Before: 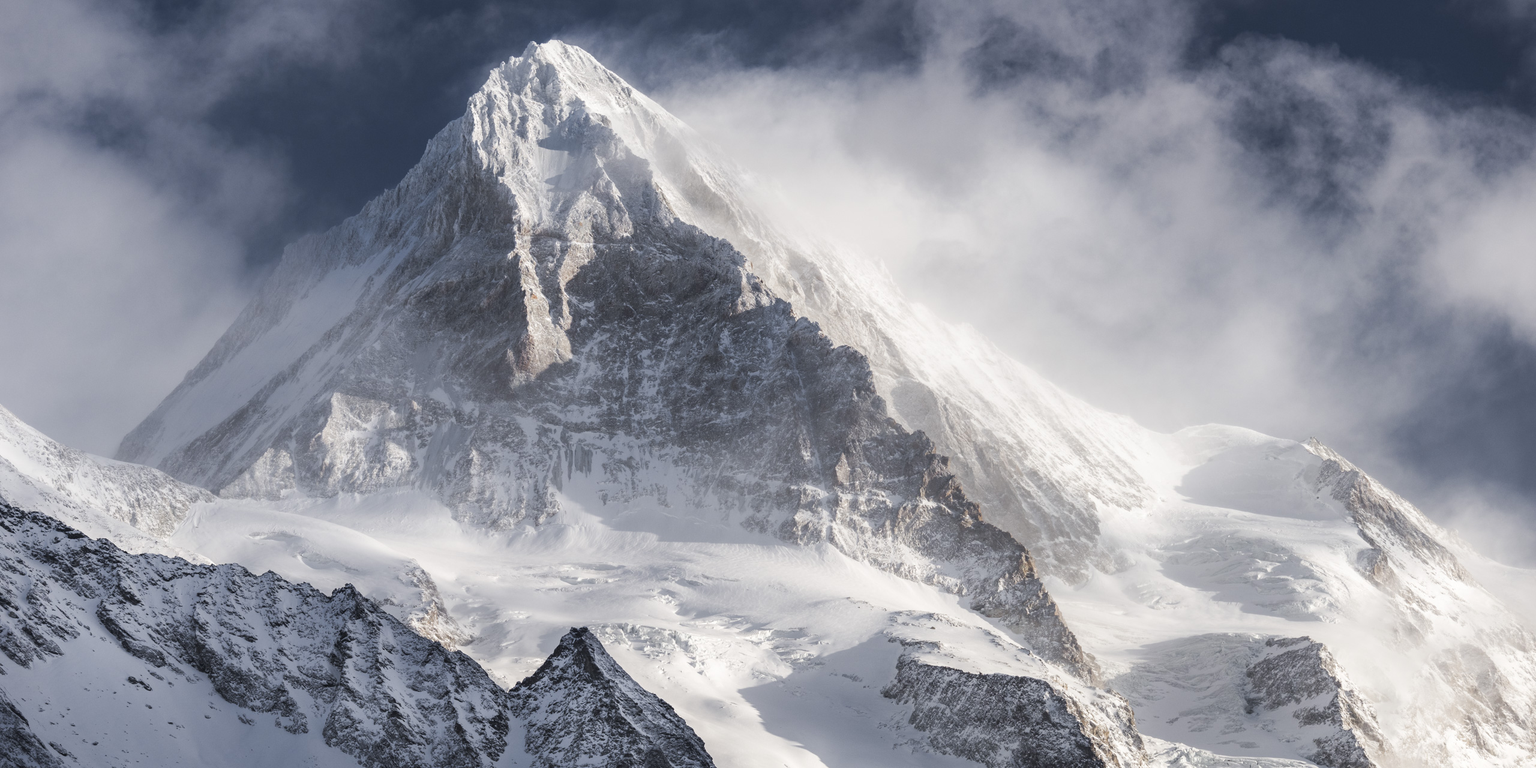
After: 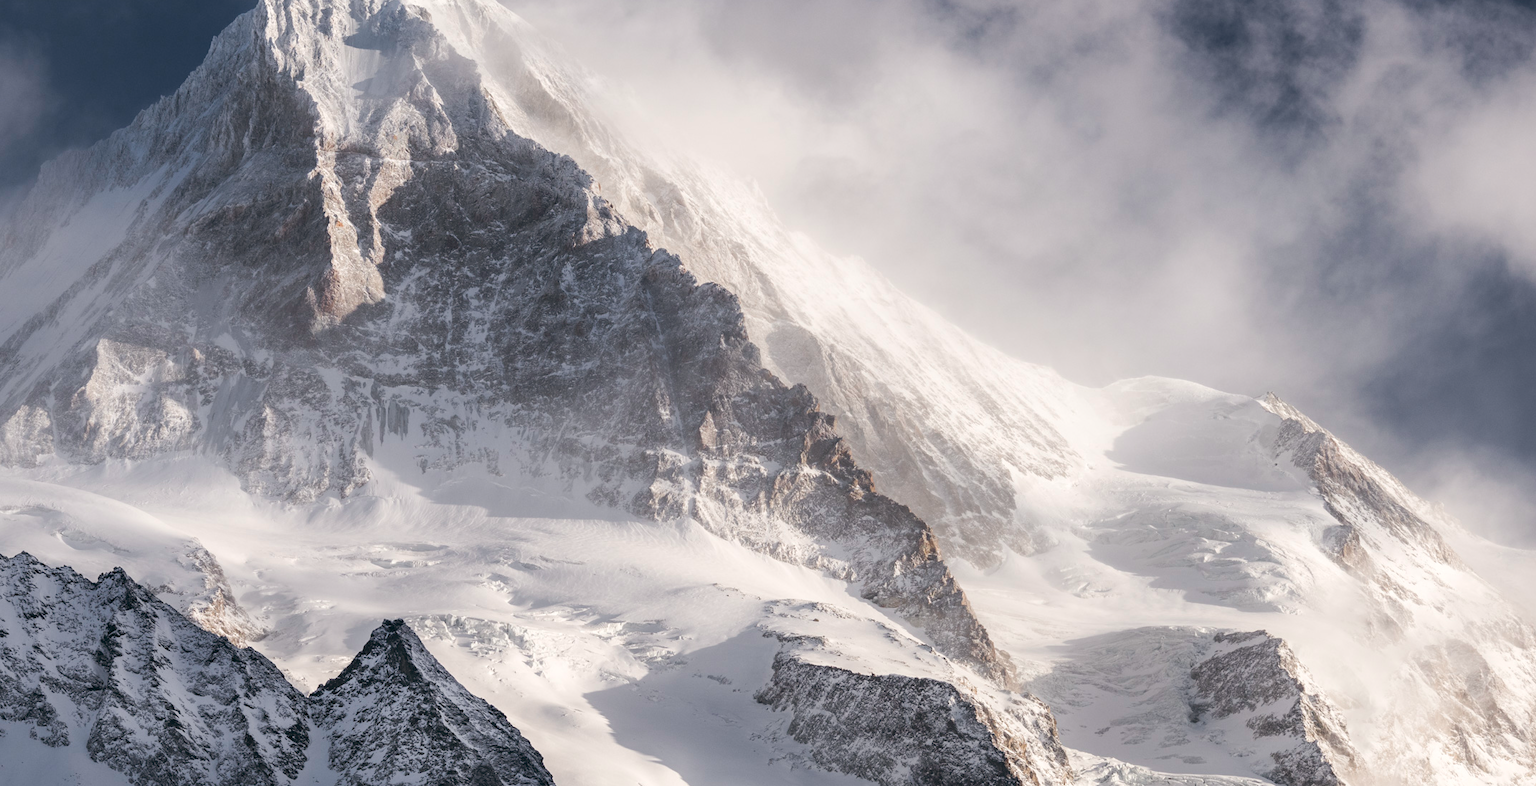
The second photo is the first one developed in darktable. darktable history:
color balance: lift [1, 0.998, 1.001, 1.002], gamma [1, 1.02, 1, 0.98], gain [1, 1.02, 1.003, 0.98]
crop: left 16.315%, top 14.246%
